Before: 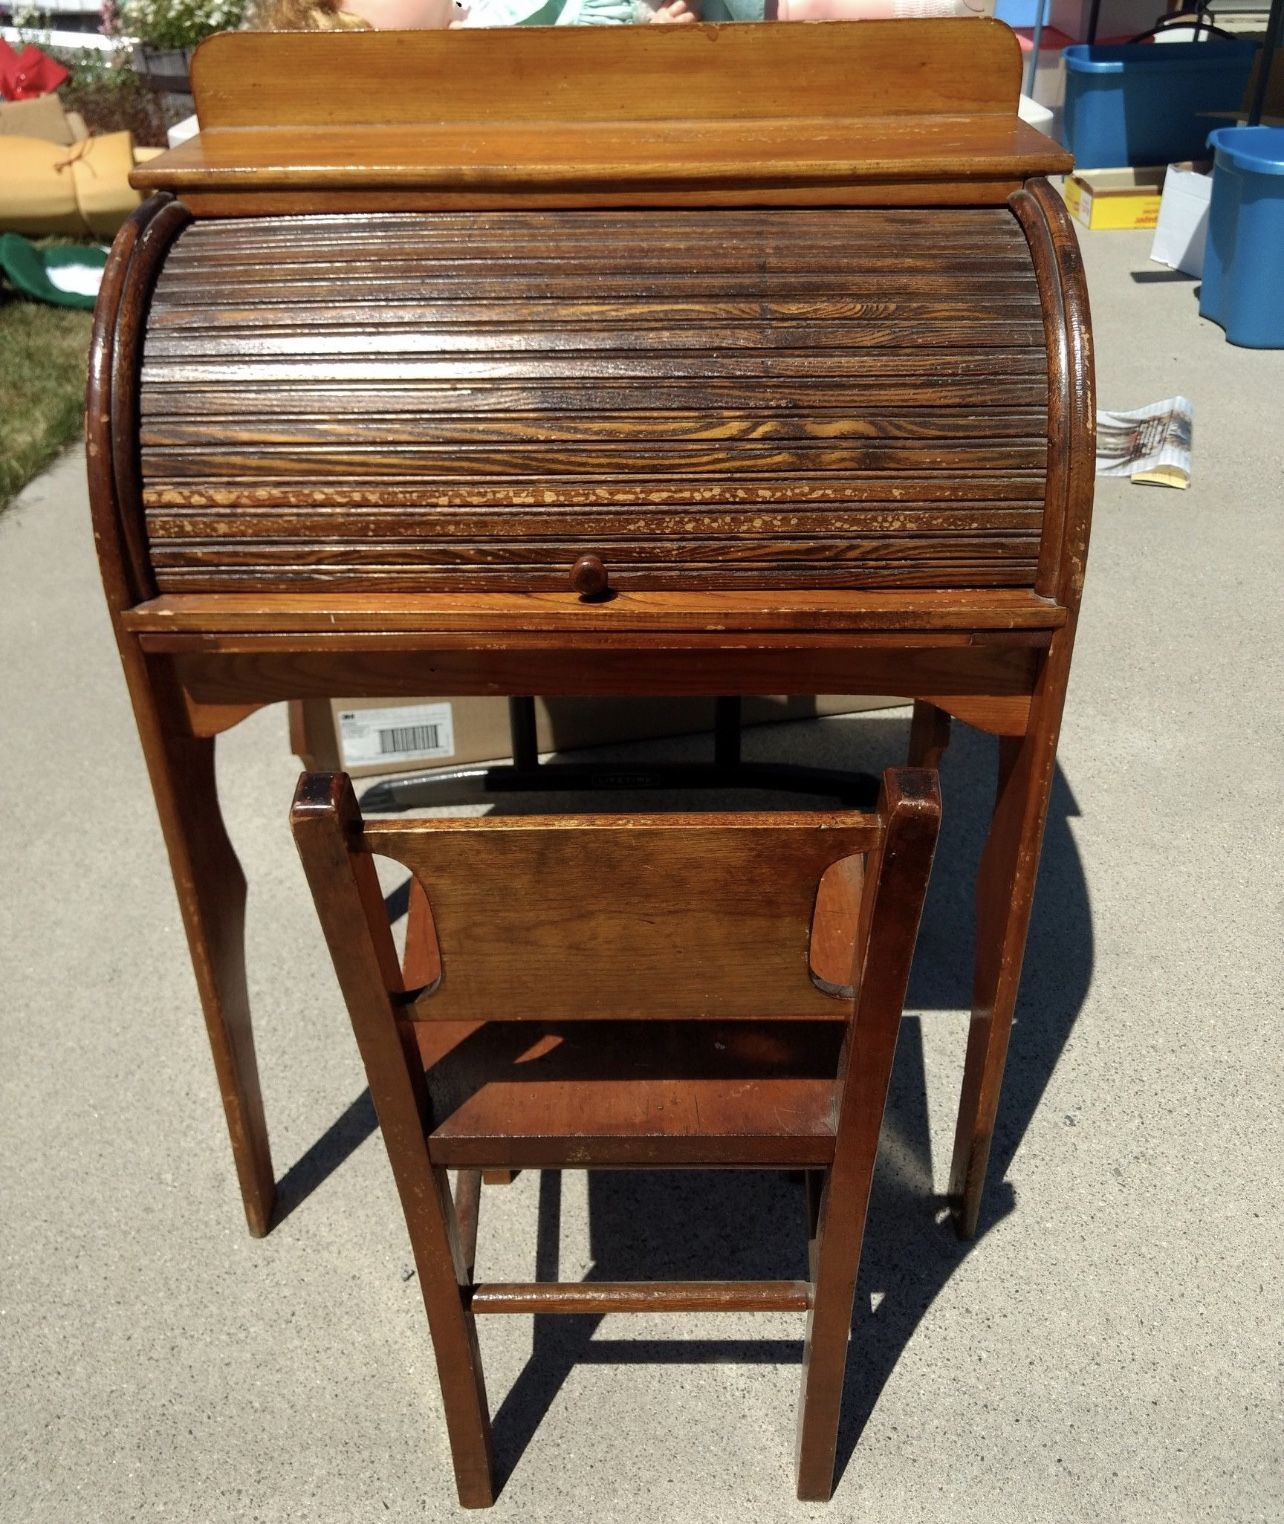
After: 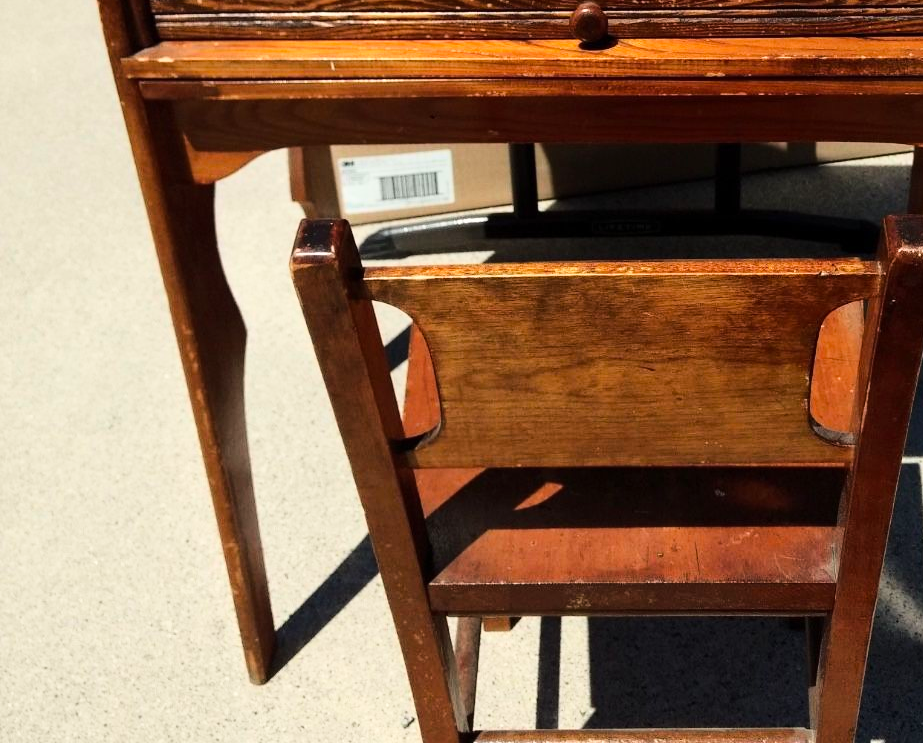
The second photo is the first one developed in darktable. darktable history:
crop: top 36.29%, right 28.109%, bottom 14.915%
base curve: curves: ch0 [(0, 0) (0.028, 0.03) (0.121, 0.232) (0.46, 0.748) (0.859, 0.968) (1, 1)]
